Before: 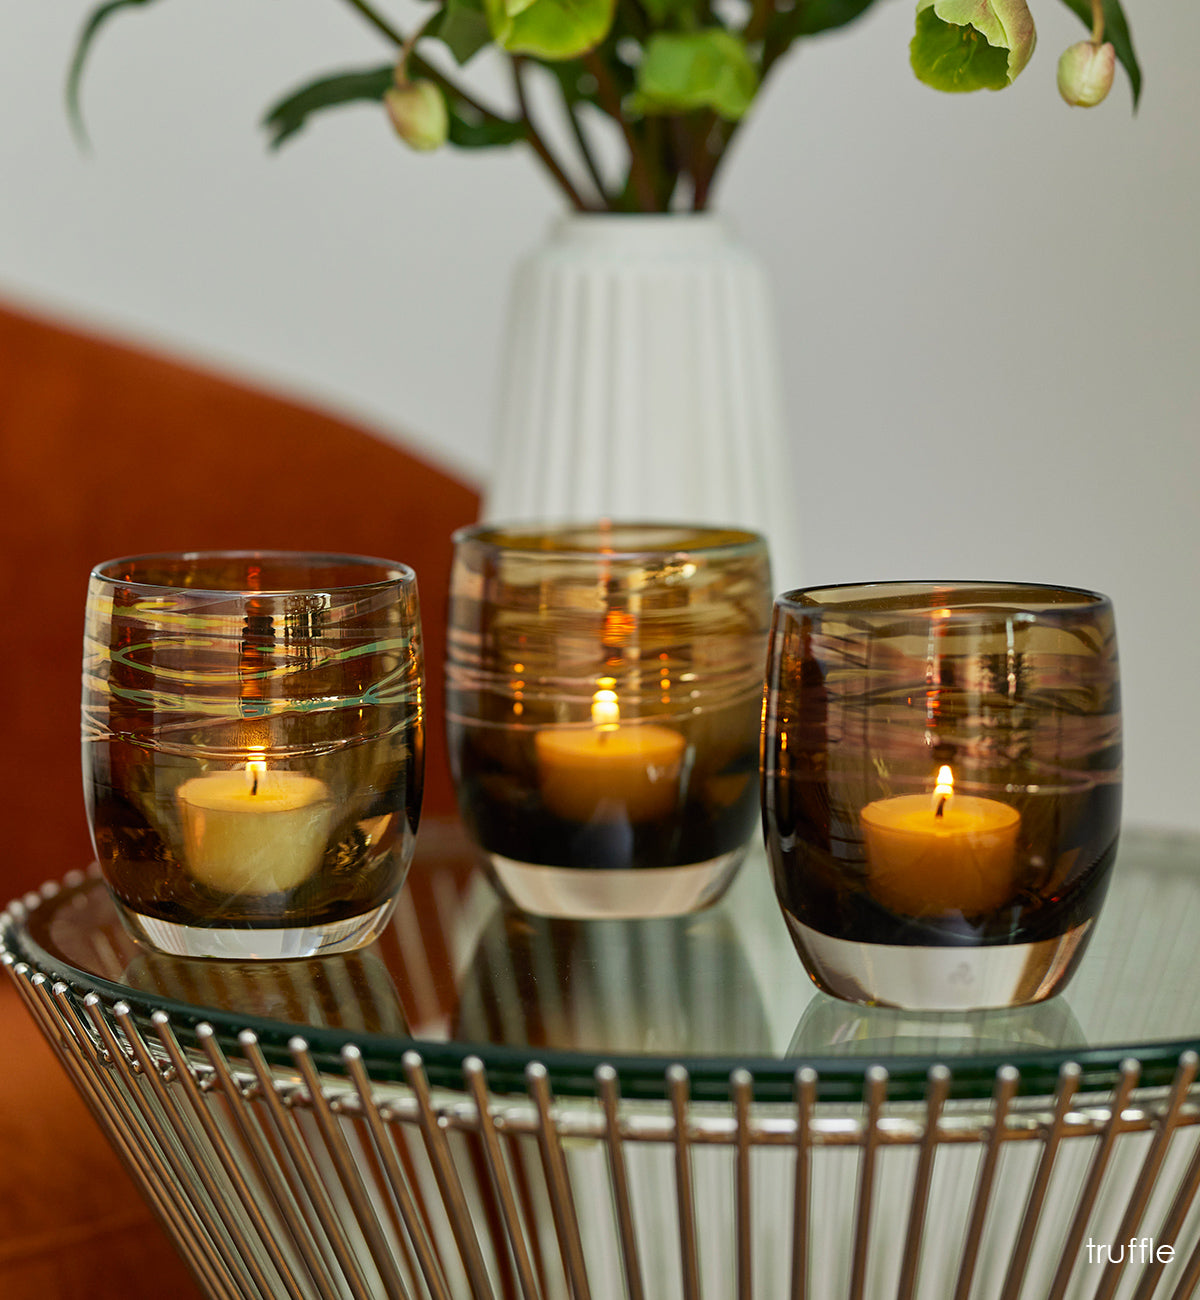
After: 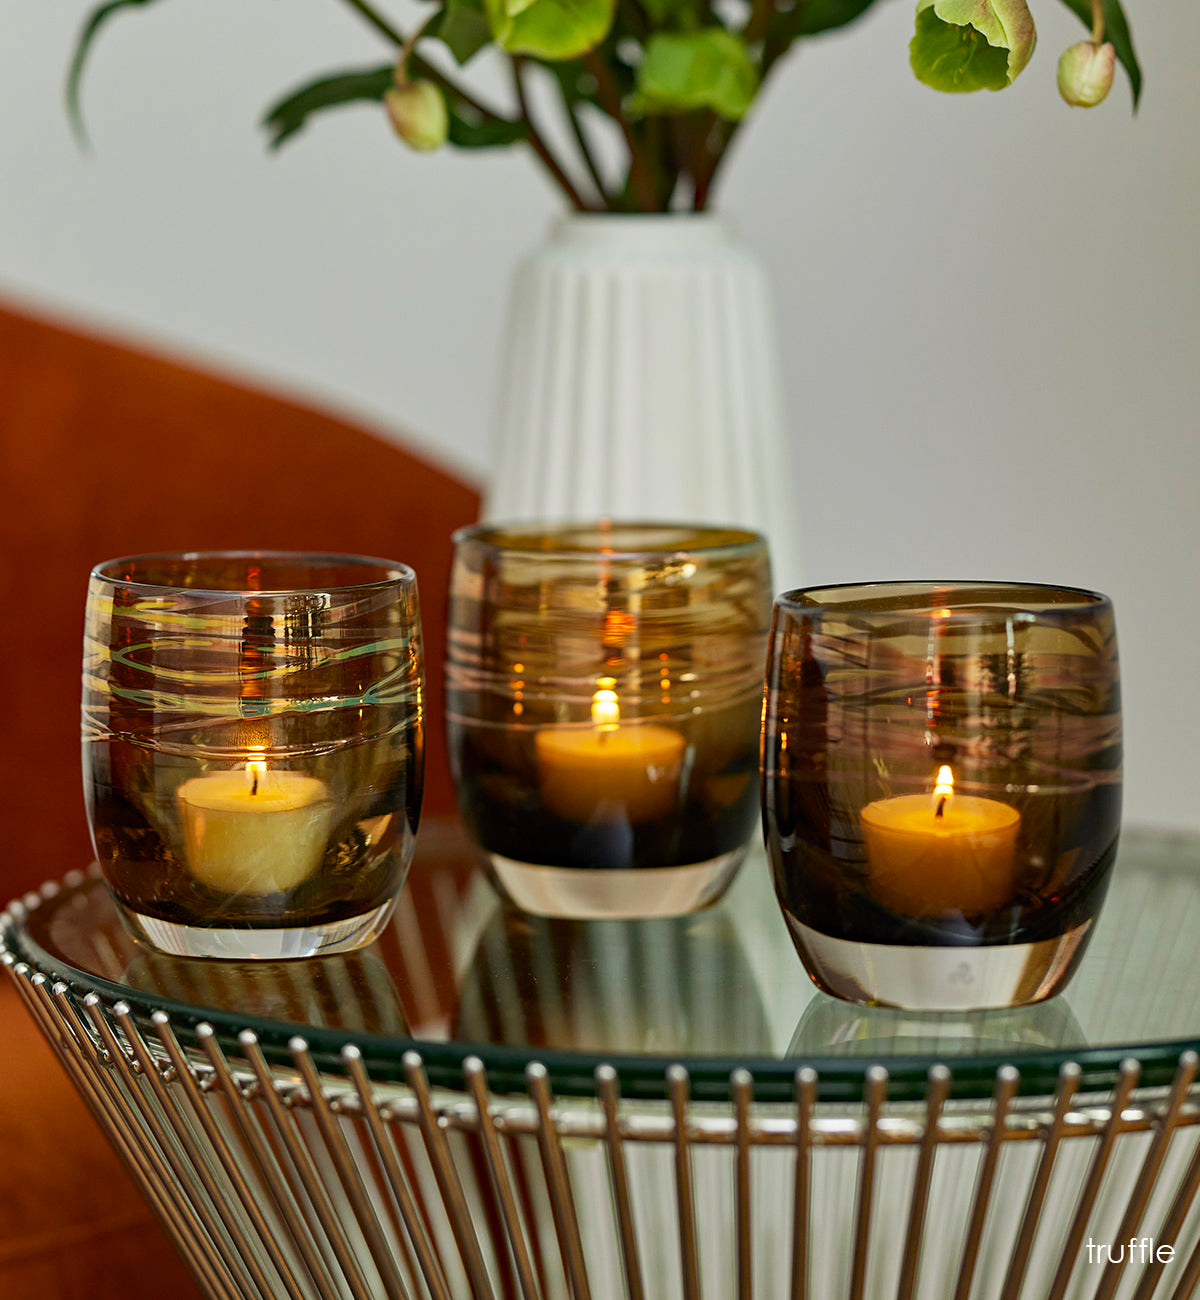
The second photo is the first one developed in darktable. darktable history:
contrast brightness saturation: contrast 0.07
haze removal: compatibility mode true, adaptive false
